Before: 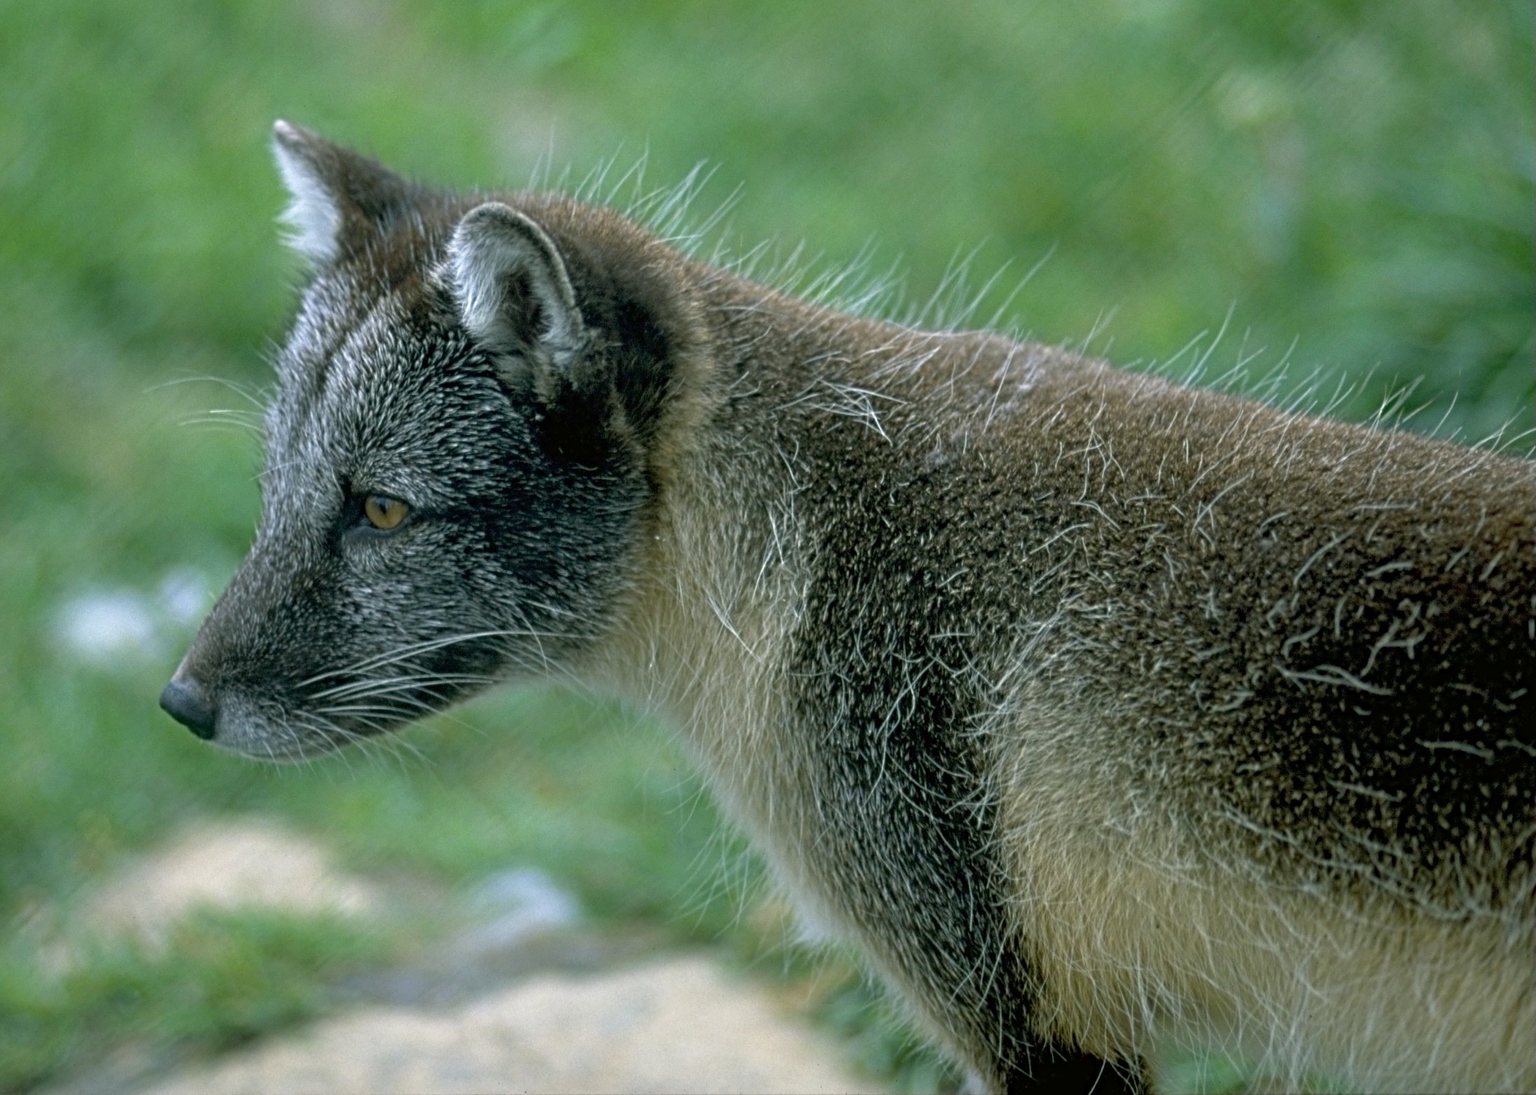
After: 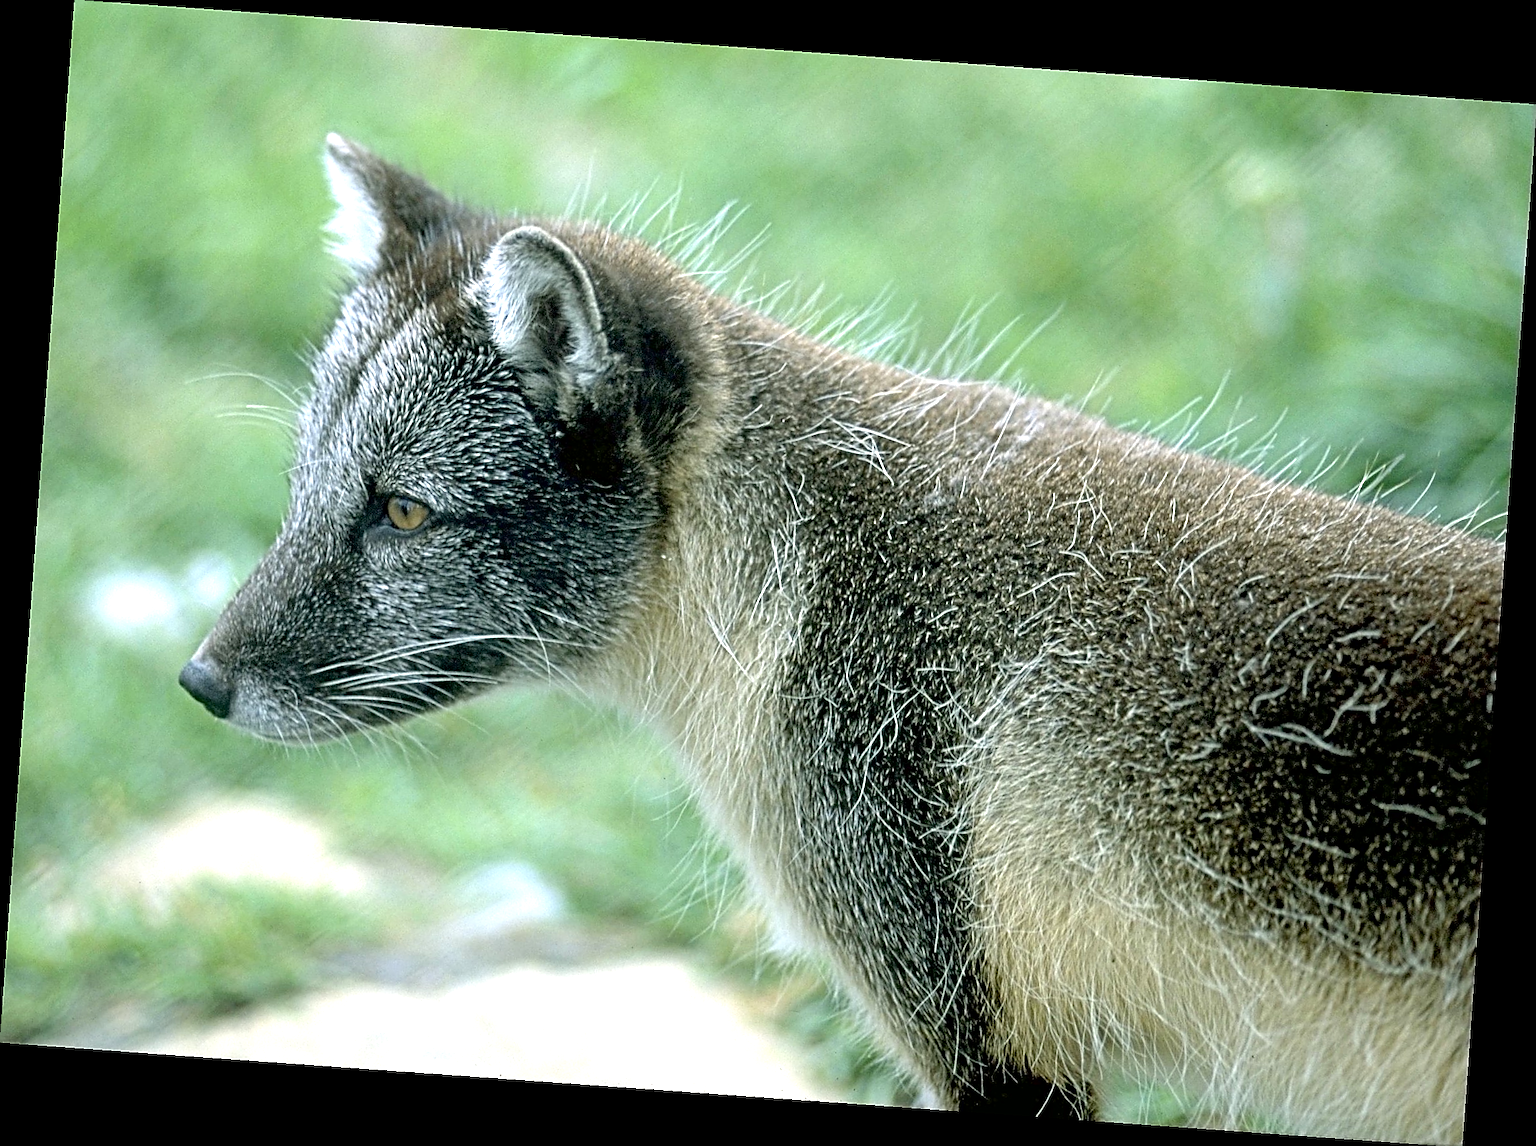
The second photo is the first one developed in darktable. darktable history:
rotate and perspective: rotation 4.1°, automatic cropping off
contrast brightness saturation: contrast 0.11, saturation -0.17
sharpen: radius 1.4, amount 1.25, threshold 0.7
exposure: black level correction 0.001, exposure 1.116 EV, compensate highlight preservation false
